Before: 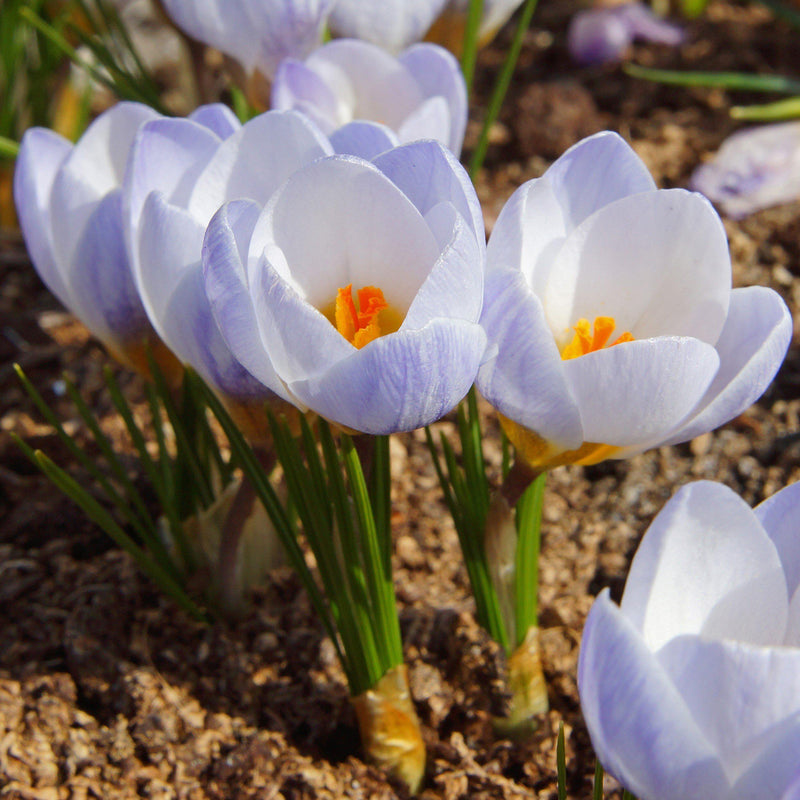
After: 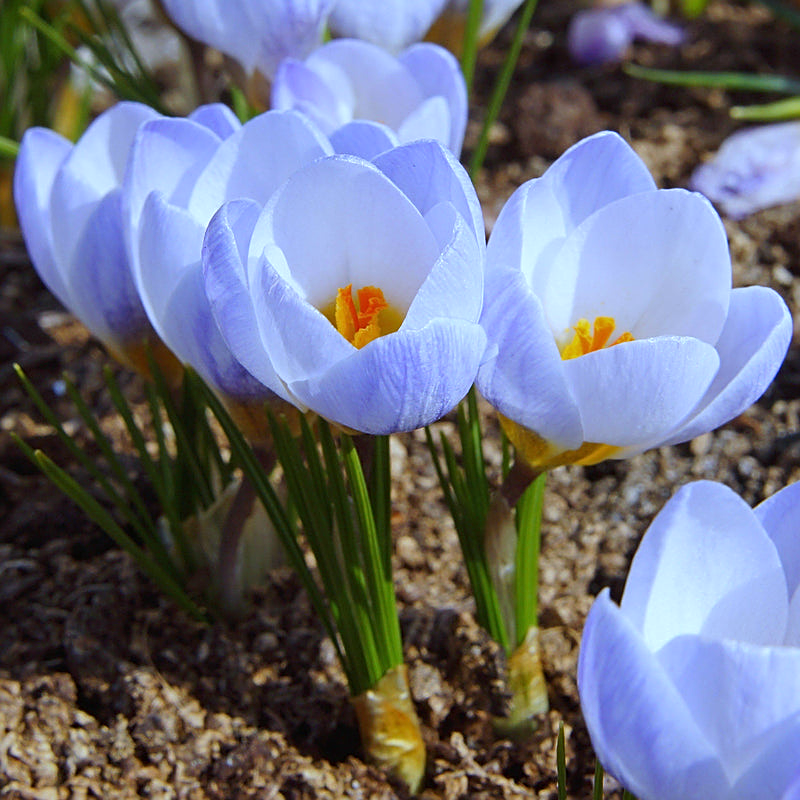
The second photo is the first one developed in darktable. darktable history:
white balance: red 0.871, blue 1.249
sharpen: on, module defaults
